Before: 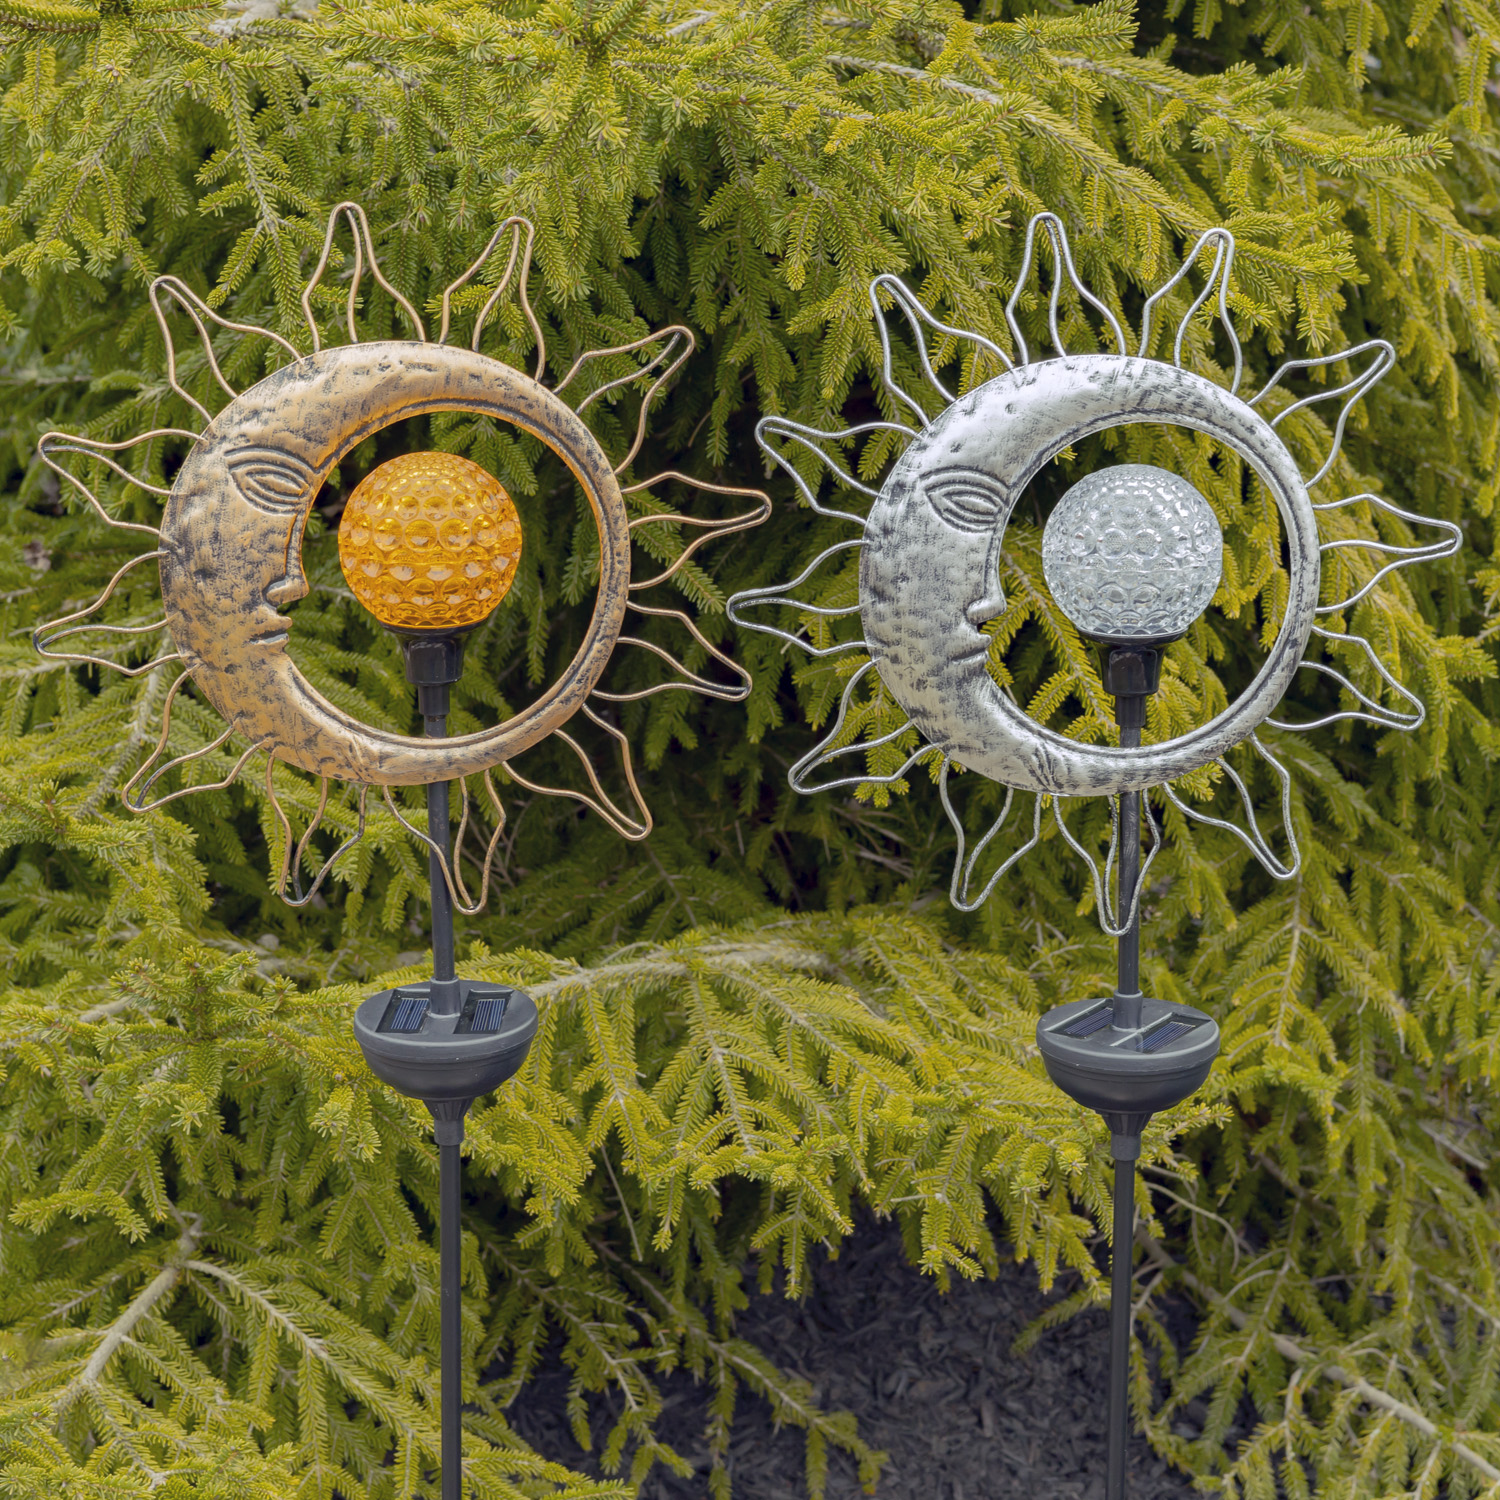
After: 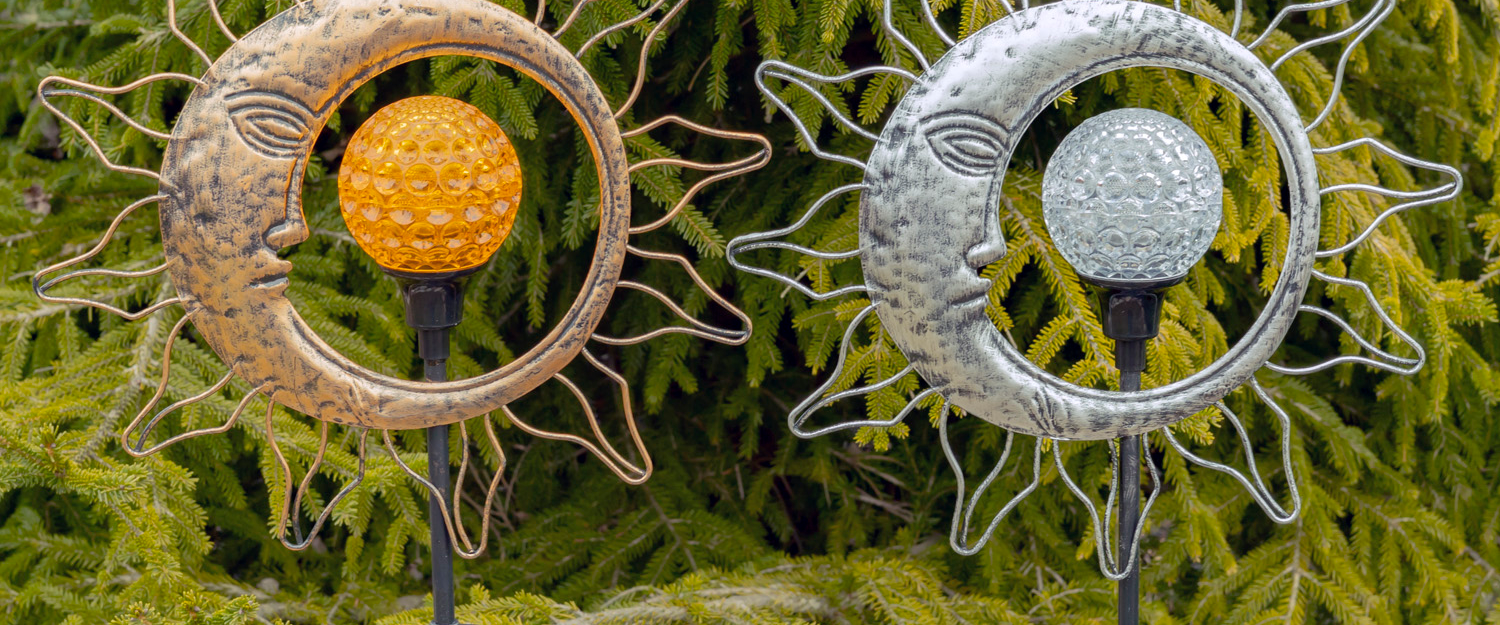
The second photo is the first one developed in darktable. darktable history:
crop and rotate: top 23.772%, bottom 34.509%
tone equalizer: on, module defaults
